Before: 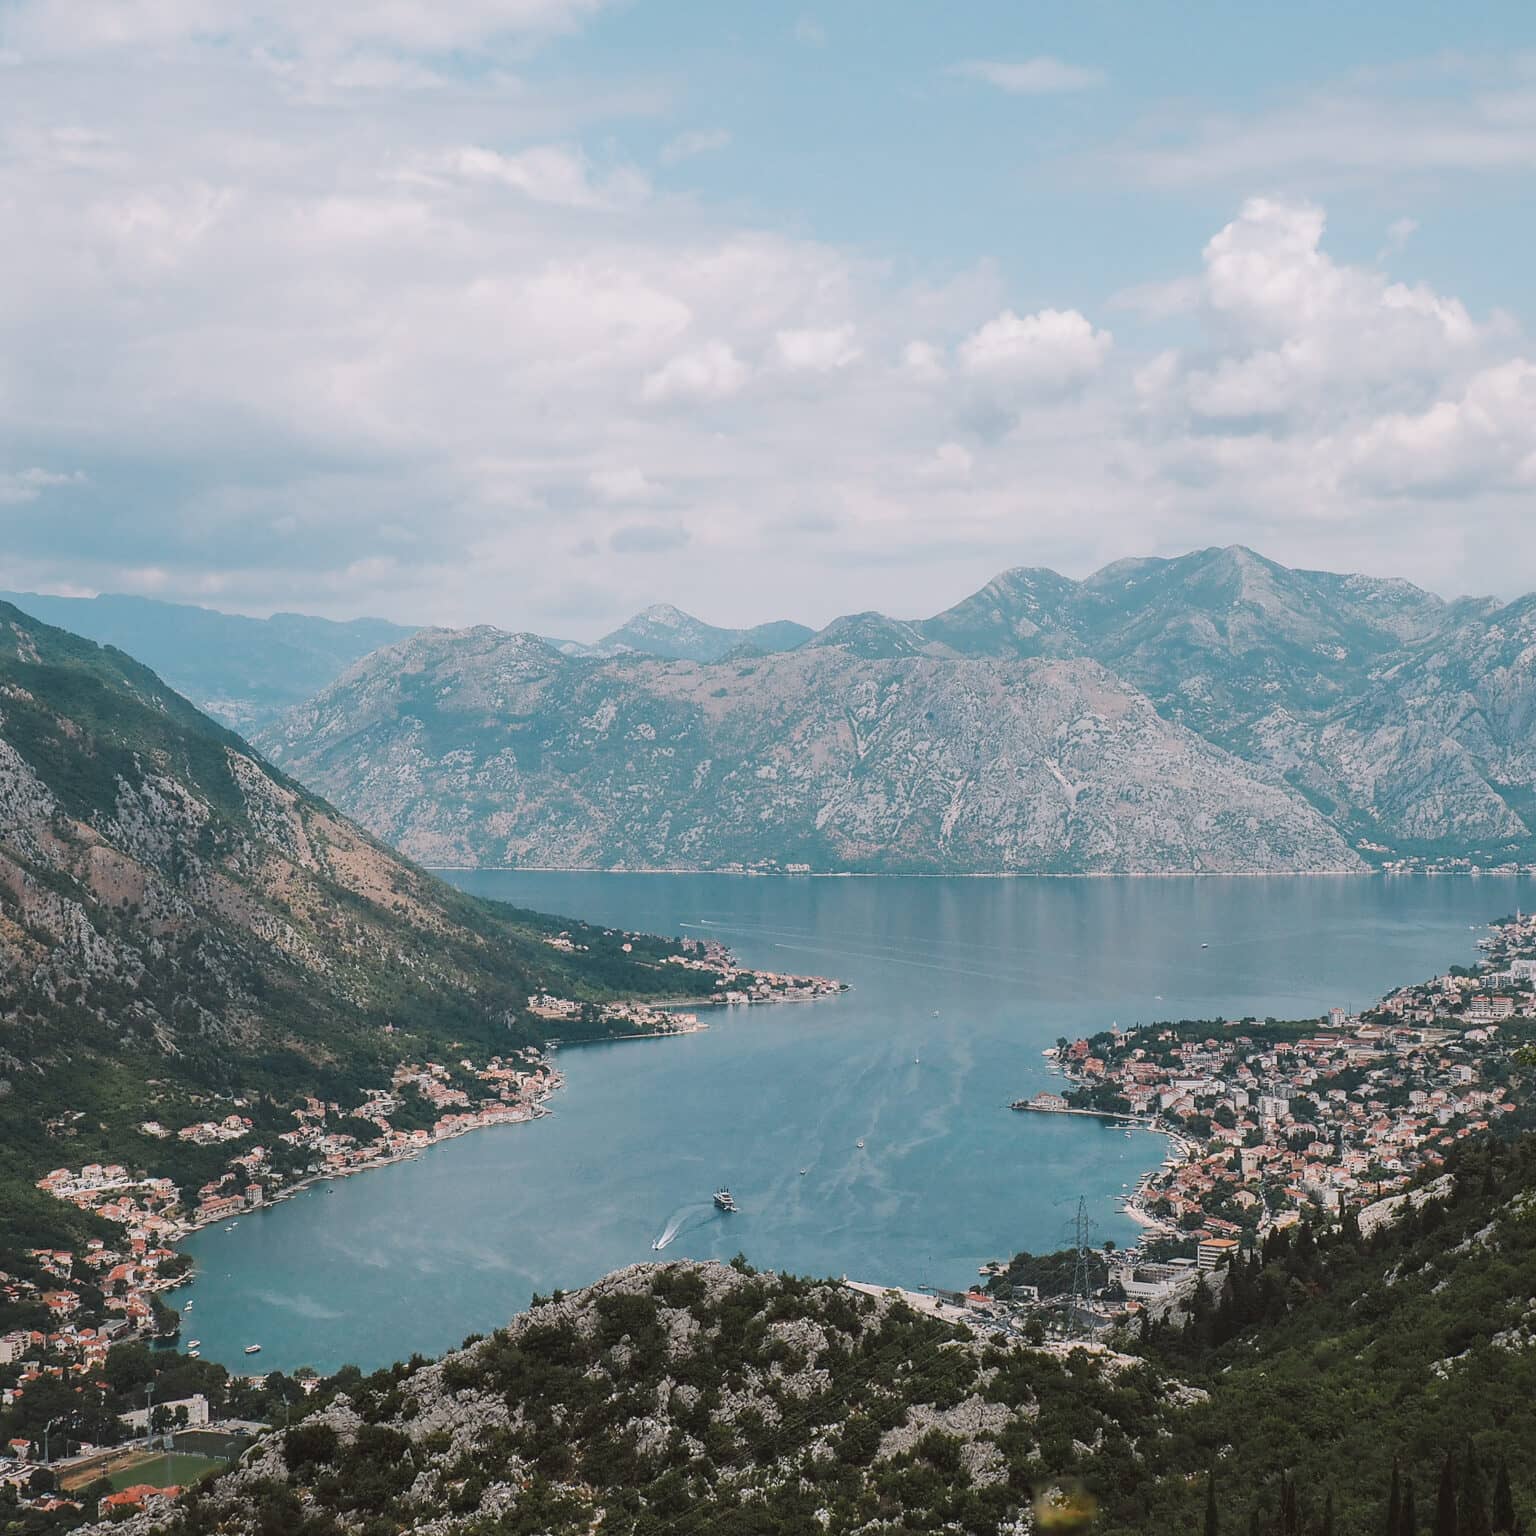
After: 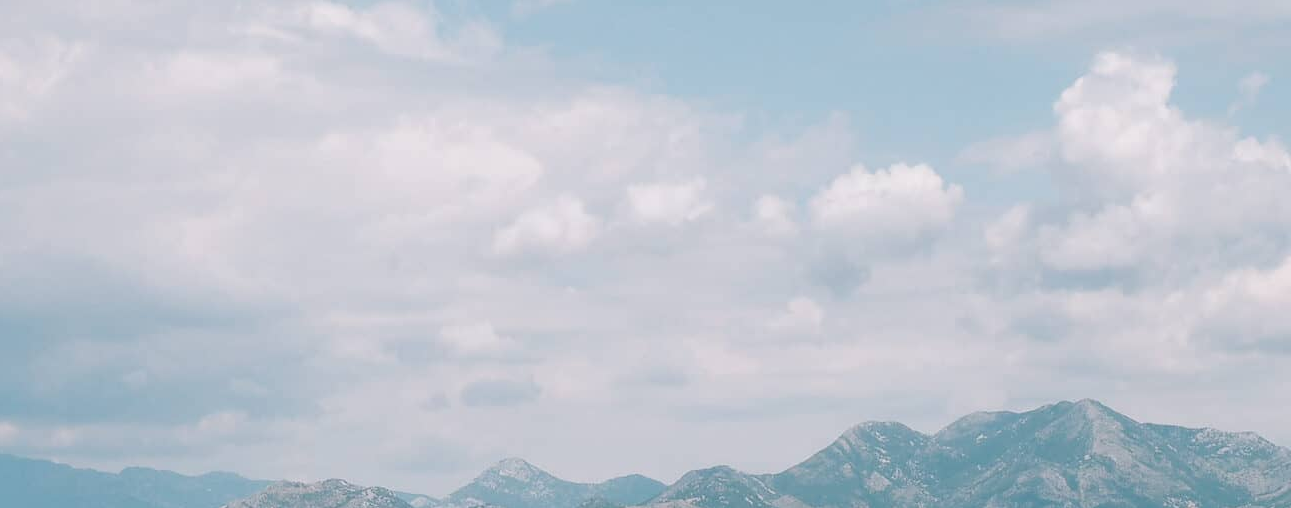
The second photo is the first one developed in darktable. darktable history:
crop and rotate: left 9.702%, top 9.565%, right 6.192%, bottom 57.34%
